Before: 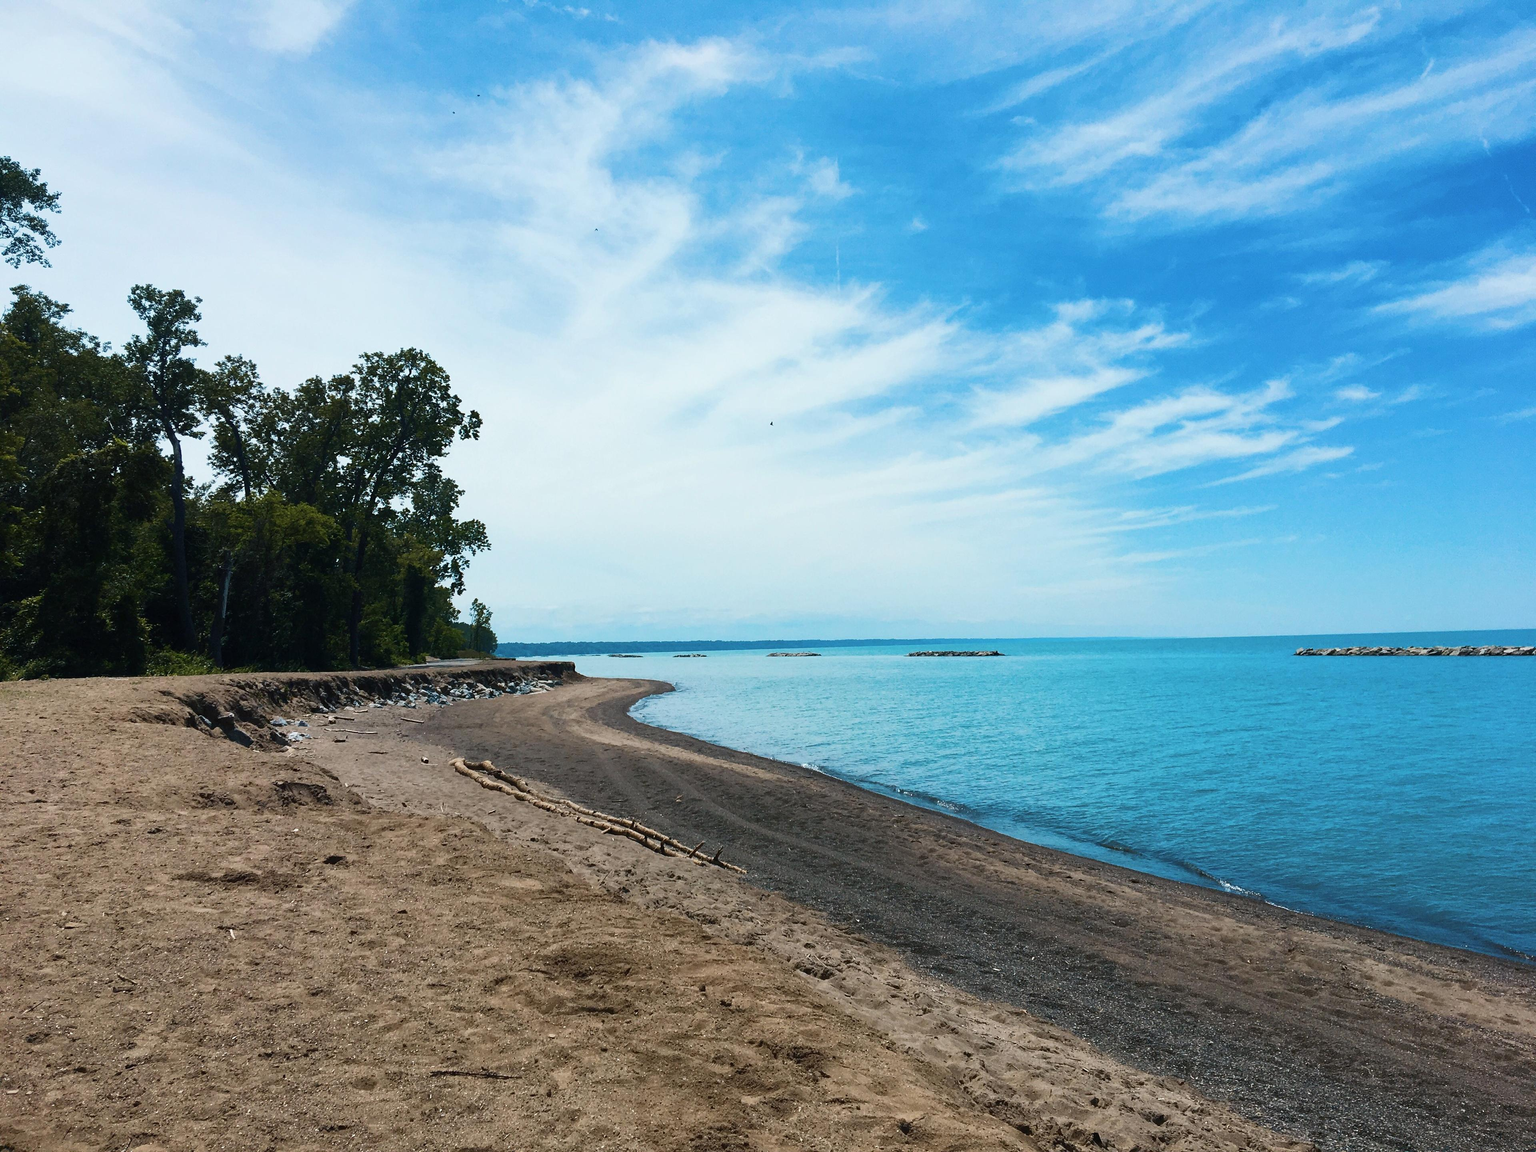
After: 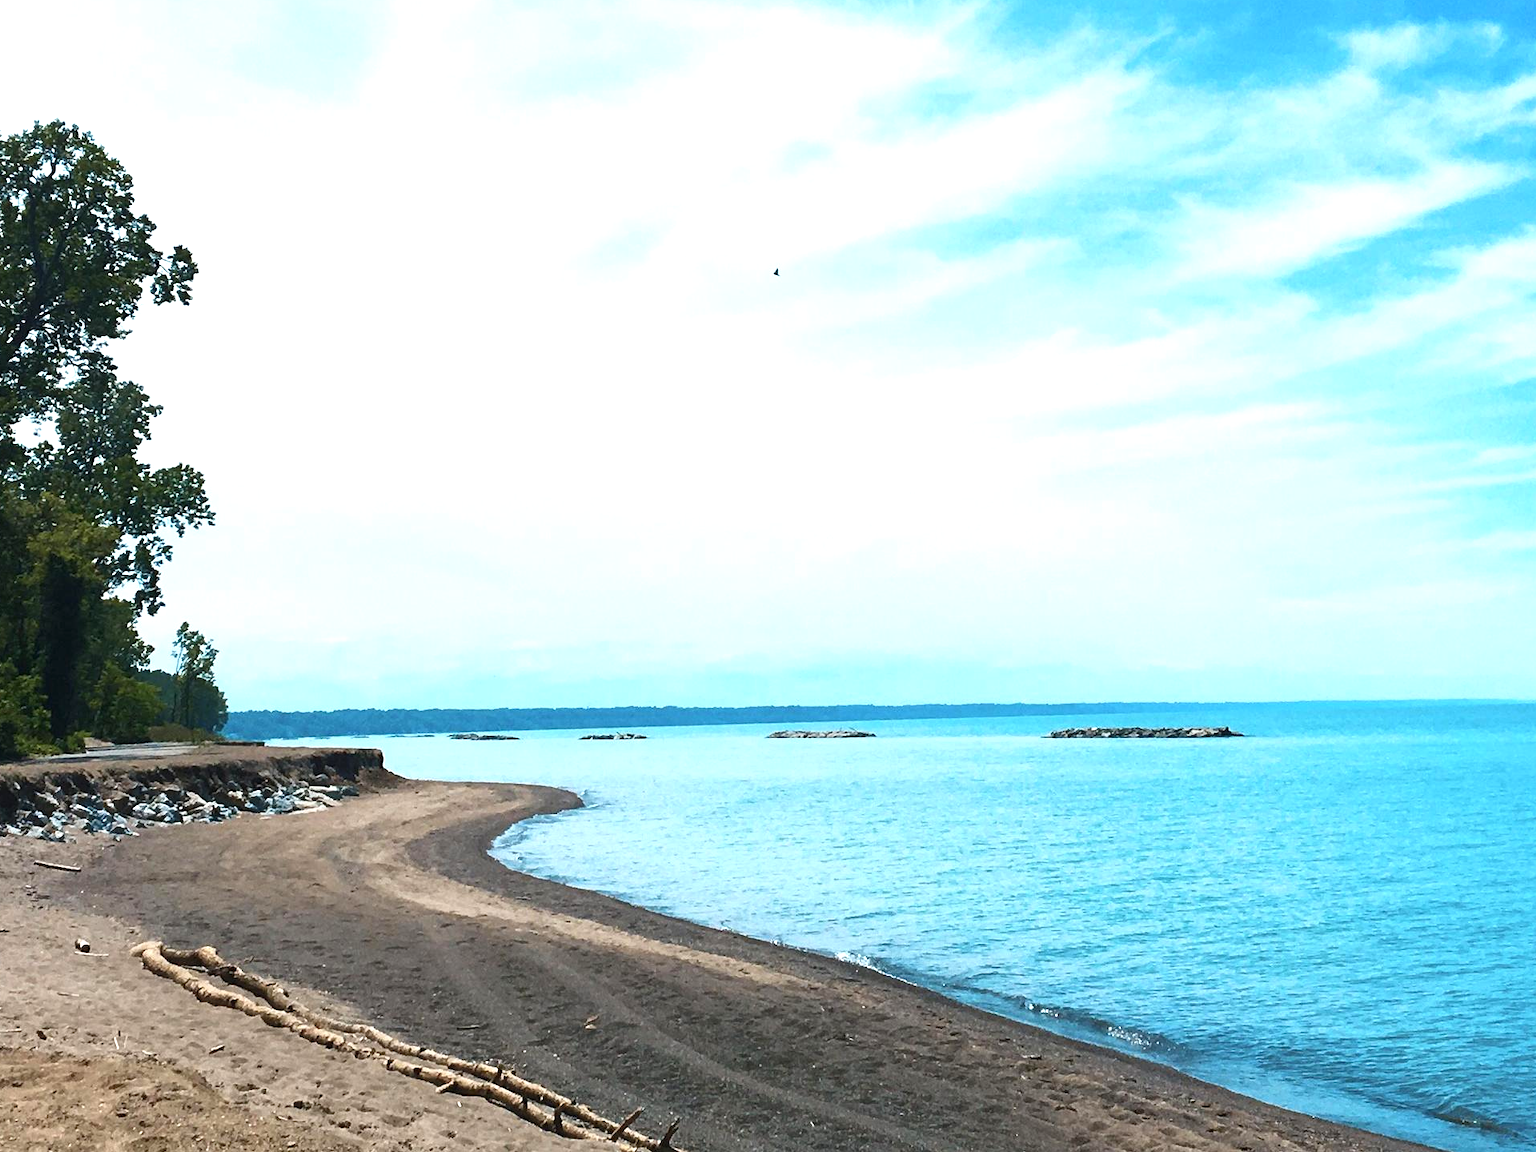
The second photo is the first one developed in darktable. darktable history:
exposure: black level correction 0, exposure 0.7 EV, compensate exposure bias true, compensate highlight preservation false
crop: left 25%, top 25%, right 25%, bottom 25%
